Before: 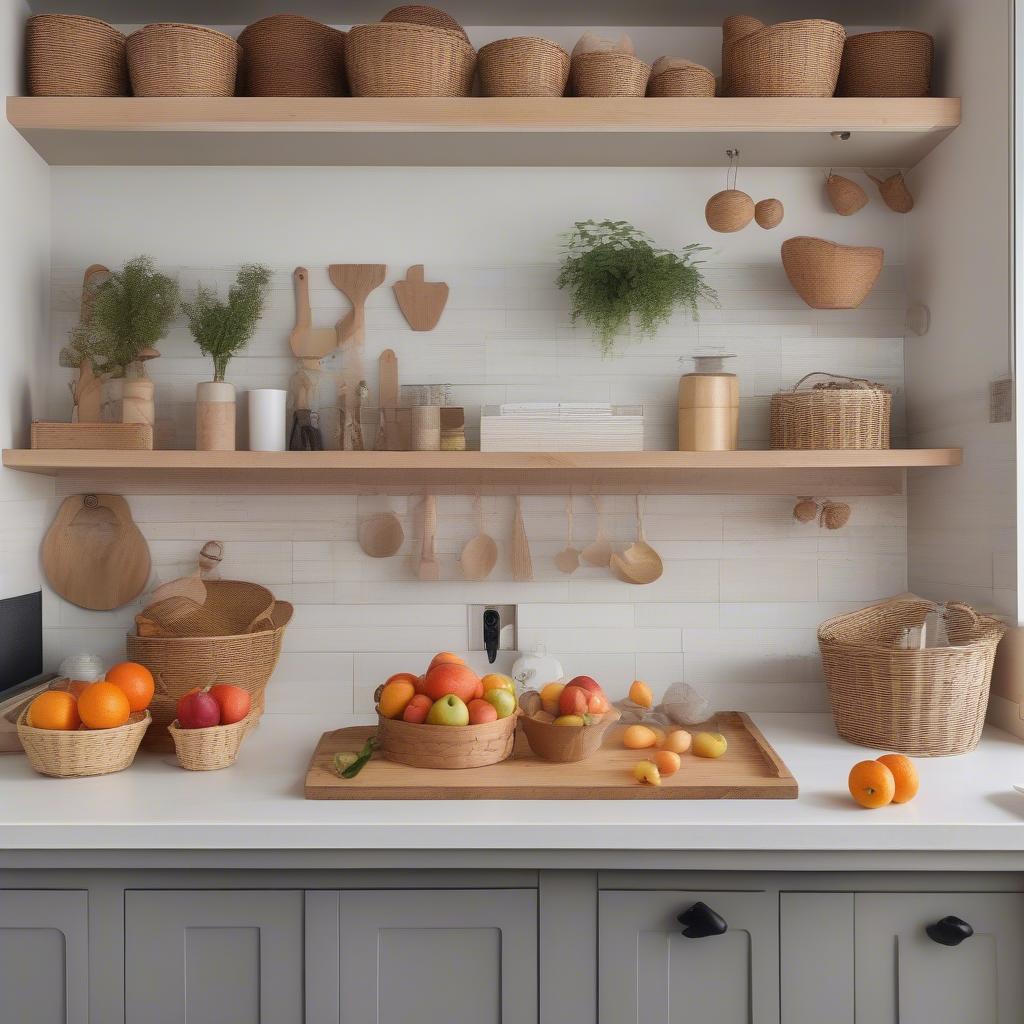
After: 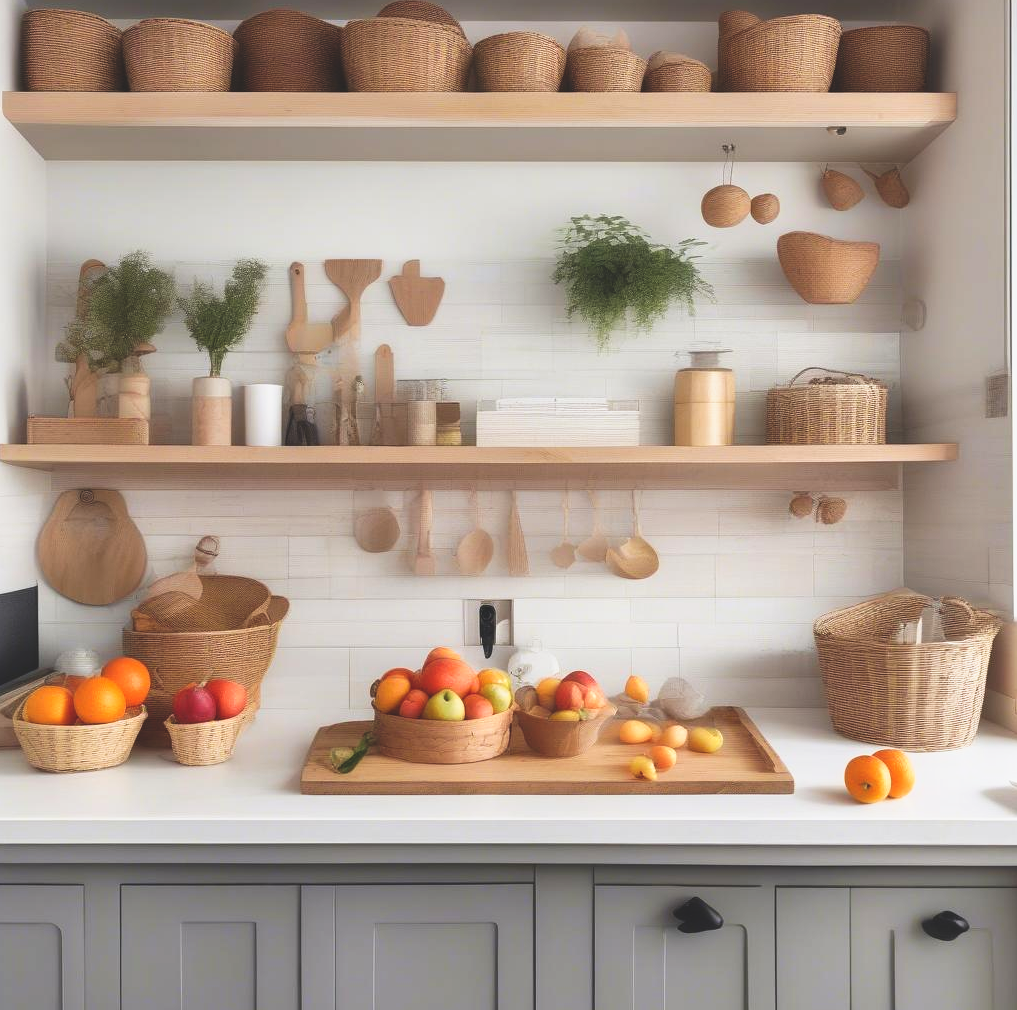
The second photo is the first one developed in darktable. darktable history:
crop: left 0.488%, top 0.505%, right 0.156%, bottom 0.827%
exposure: black level correction -0.026, exposure -0.119 EV, compensate exposure bias true, compensate highlight preservation false
tone curve: curves: ch0 [(0, 0.018) (0.162, 0.128) (0.434, 0.478) (0.667, 0.785) (0.819, 0.943) (1, 0.991)]; ch1 [(0, 0) (0.402, 0.36) (0.476, 0.449) (0.506, 0.505) (0.523, 0.518) (0.579, 0.626) (0.641, 0.668) (0.693, 0.745) (0.861, 0.934) (1, 1)]; ch2 [(0, 0) (0.424, 0.388) (0.483, 0.472) (0.503, 0.505) (0.521, 0.519) (0.547, 0.581) (0.582, 0.648) (0.699, 0.759) (0.997, 0.858)], preserve colors none
